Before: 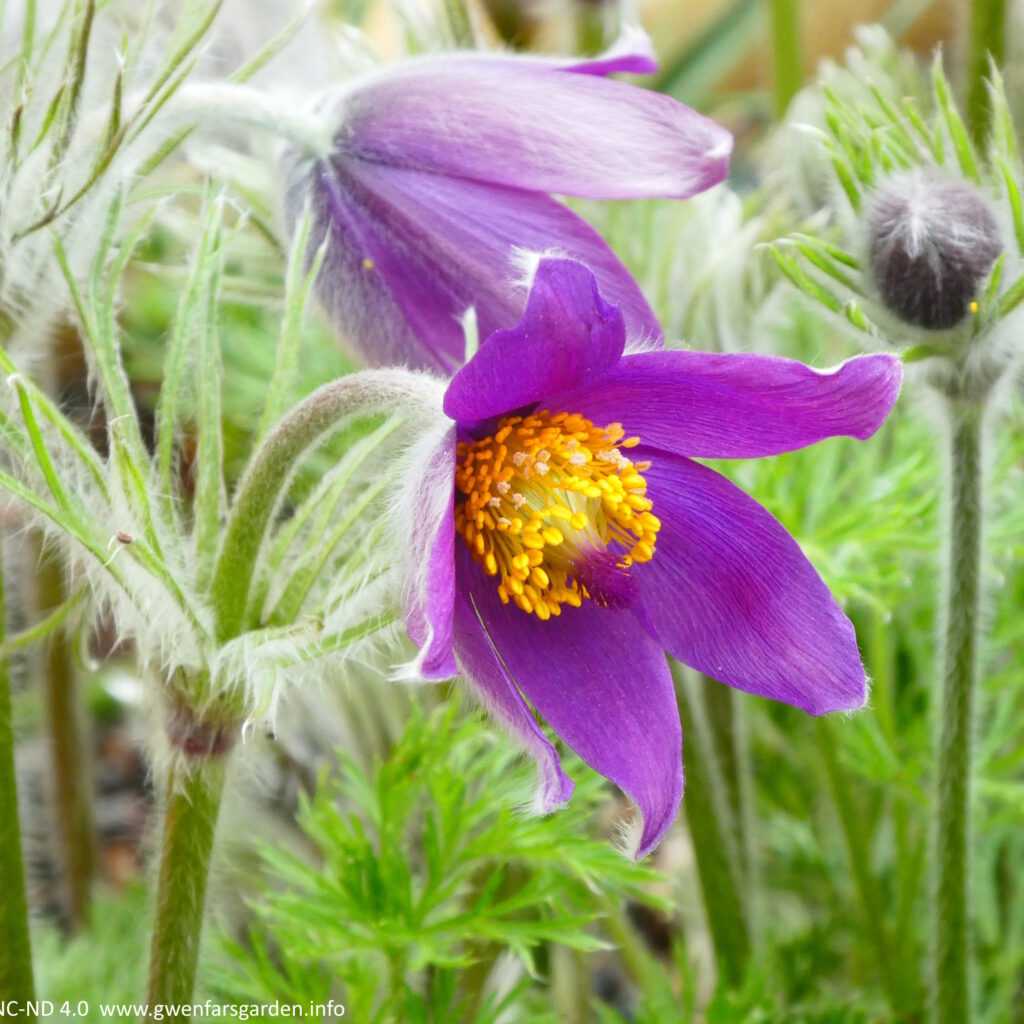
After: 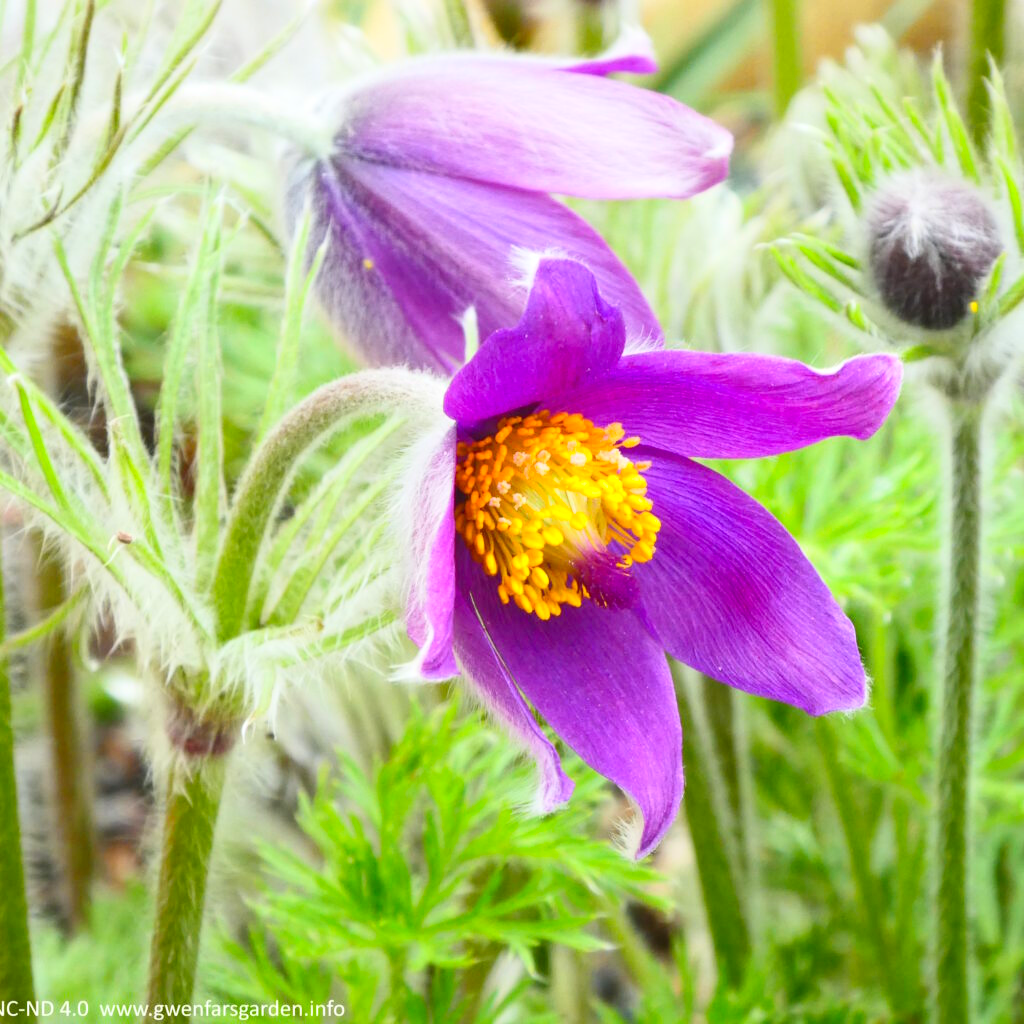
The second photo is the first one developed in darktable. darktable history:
contrast brightness saturation: contrast 0.2, brightness 0.16, saturation 0.22
tone equalizer: on, module defaults
